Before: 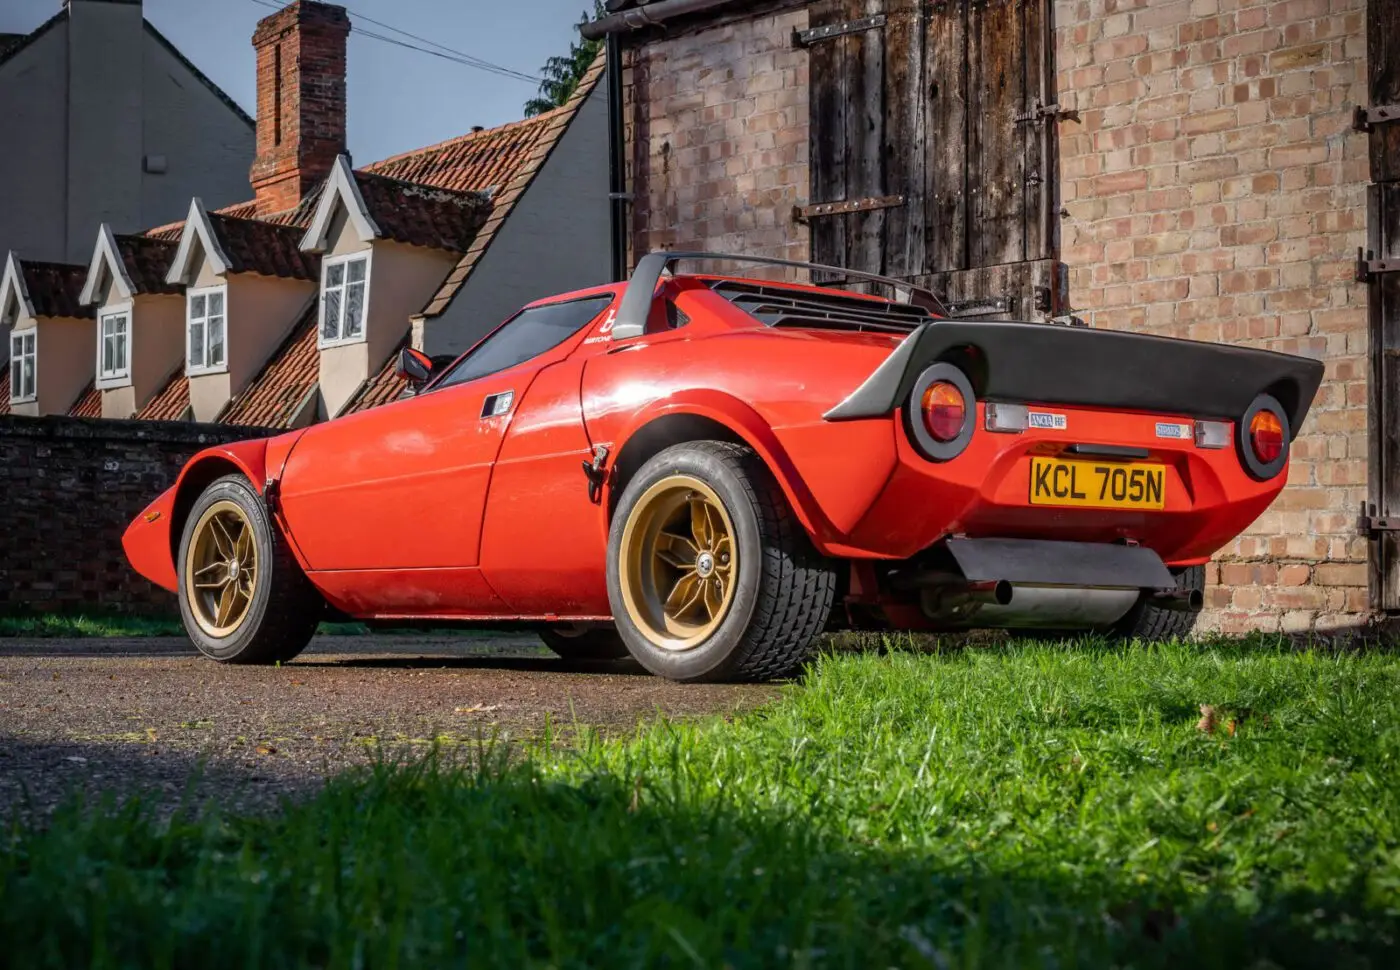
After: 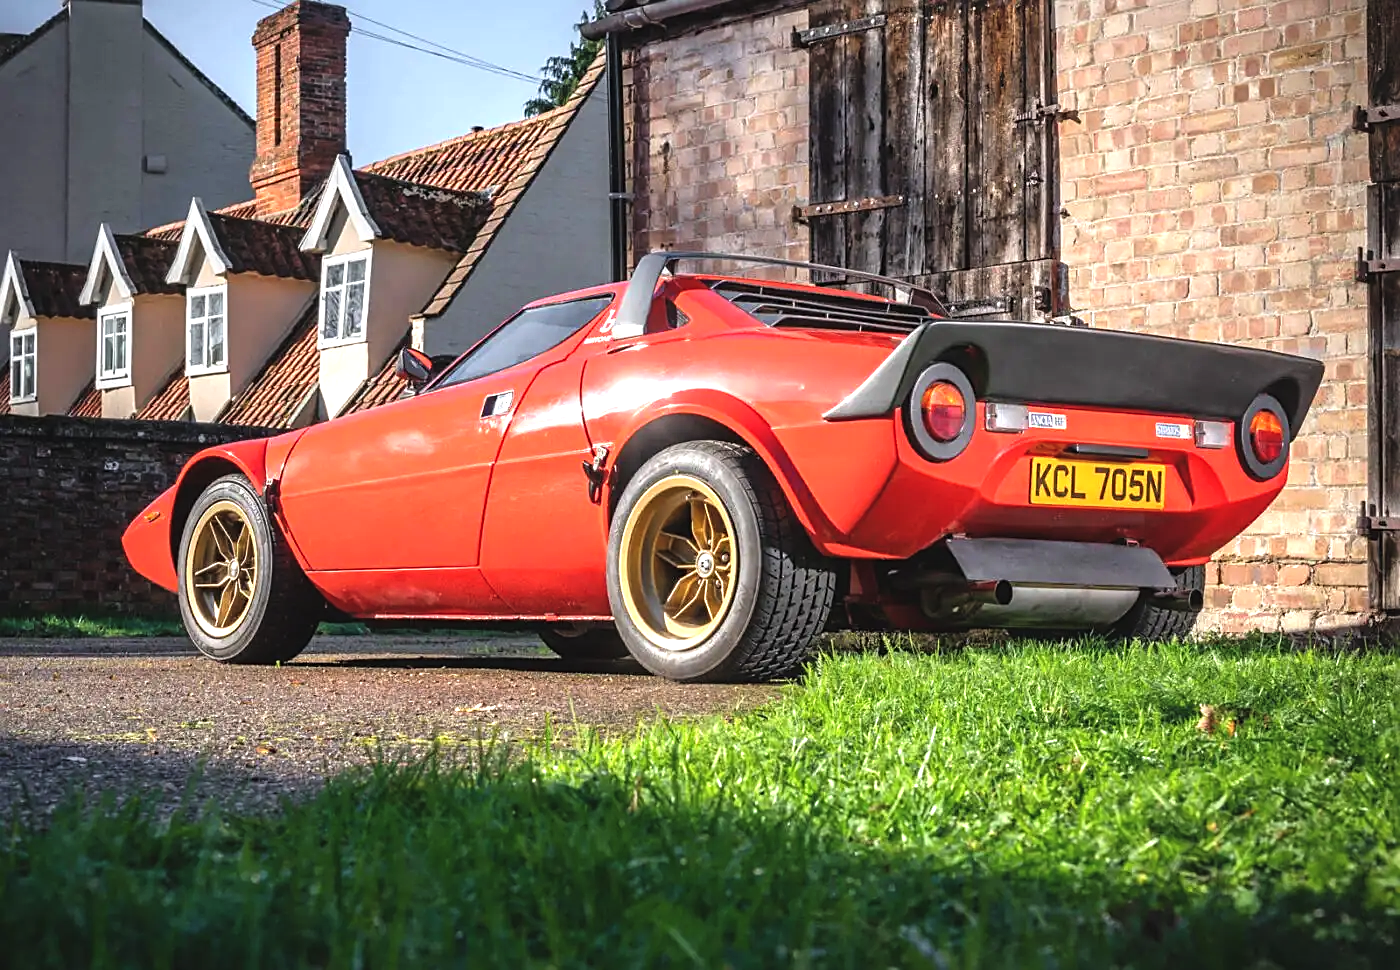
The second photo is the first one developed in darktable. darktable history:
exposure: black level correction -0.005, exposure 0.623 EV, compensate highlight preservation false
sharpen: radius 1.919
tone equalizer: -8 EV -0.452 EV, -7 EV -0.417 EV, -6 EV -0.345 EV, -5 EV -0.237 EV, -3 EV 0.219 EV, -2 EV 0.337 EV, -1 EV 0.365 EV, +0 EV 0.446 EV
